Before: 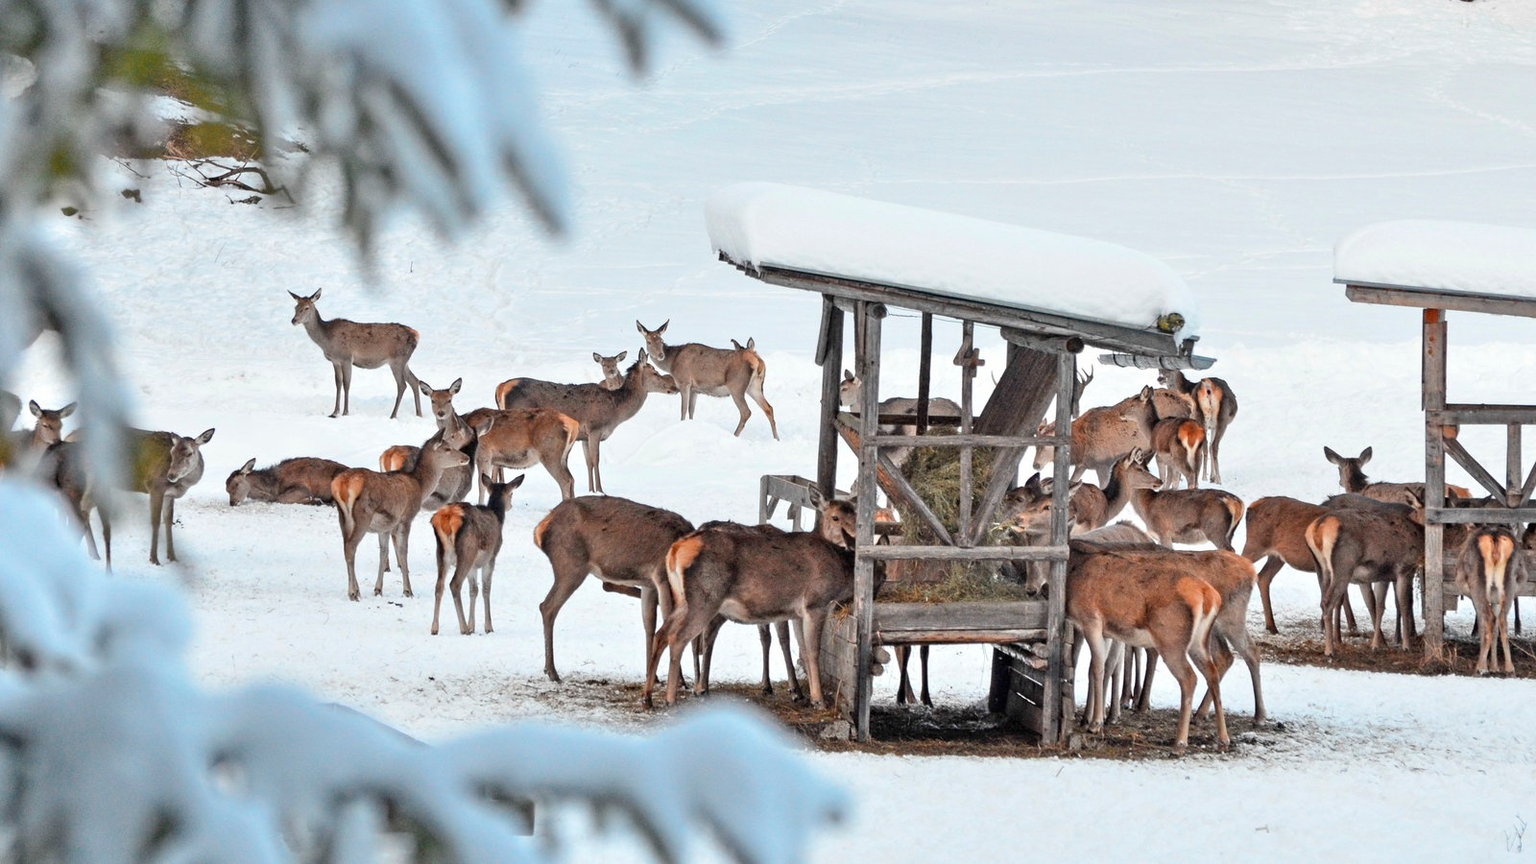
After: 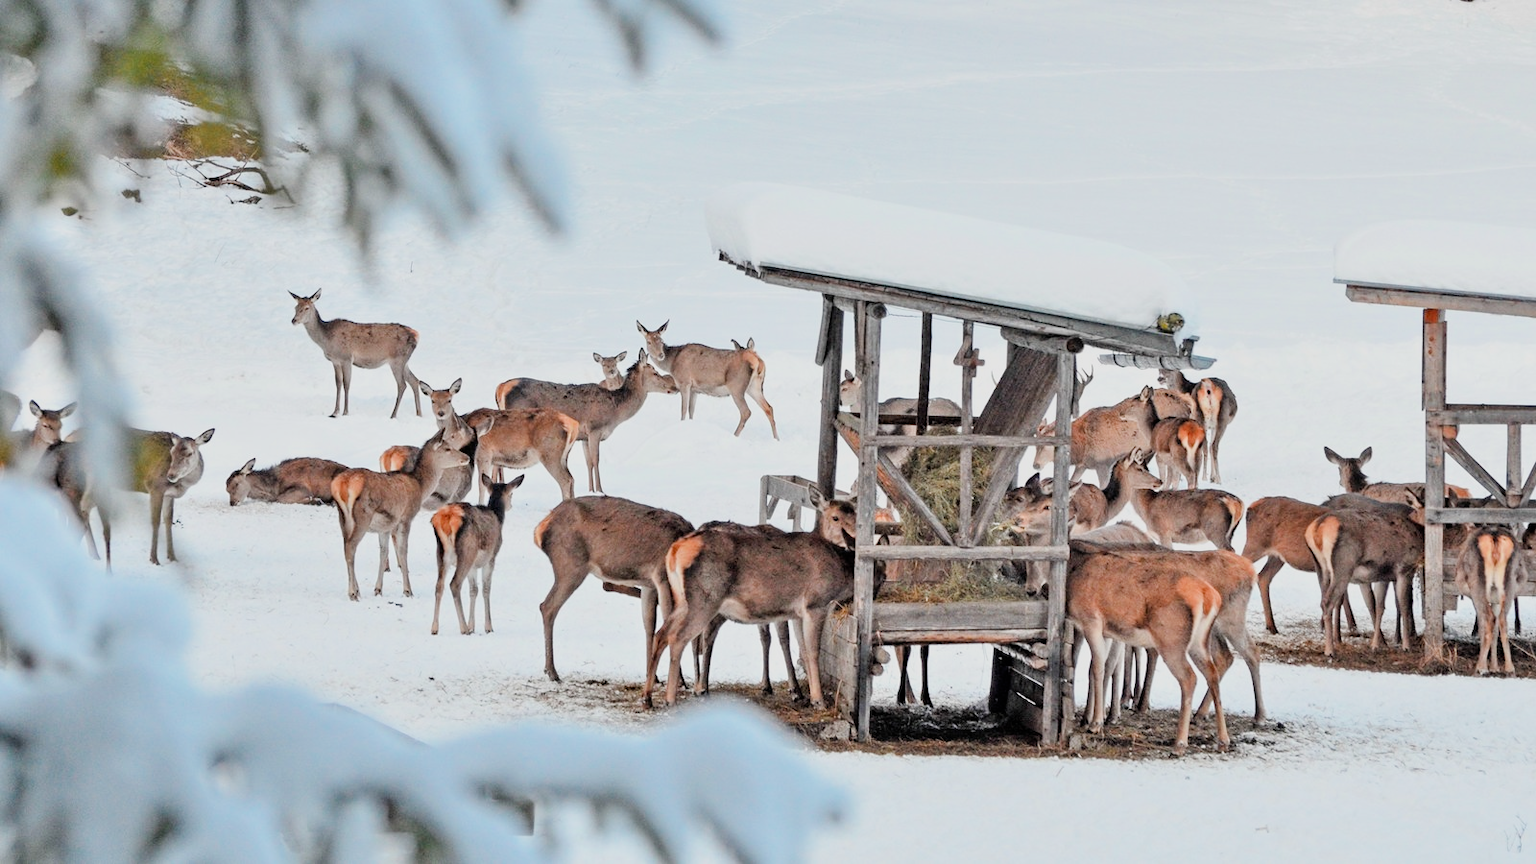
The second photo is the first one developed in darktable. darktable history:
exposure: black level correction 0, exposure 0.499 EV, compensate exposure bias true, compensate highlight preservation false
filmic rgb: black relative exposure -7.65 EV, white relative exposure 4.56 EV, threshold 3.03 EV, hardness 3.61, enable highlight reconstruction true
